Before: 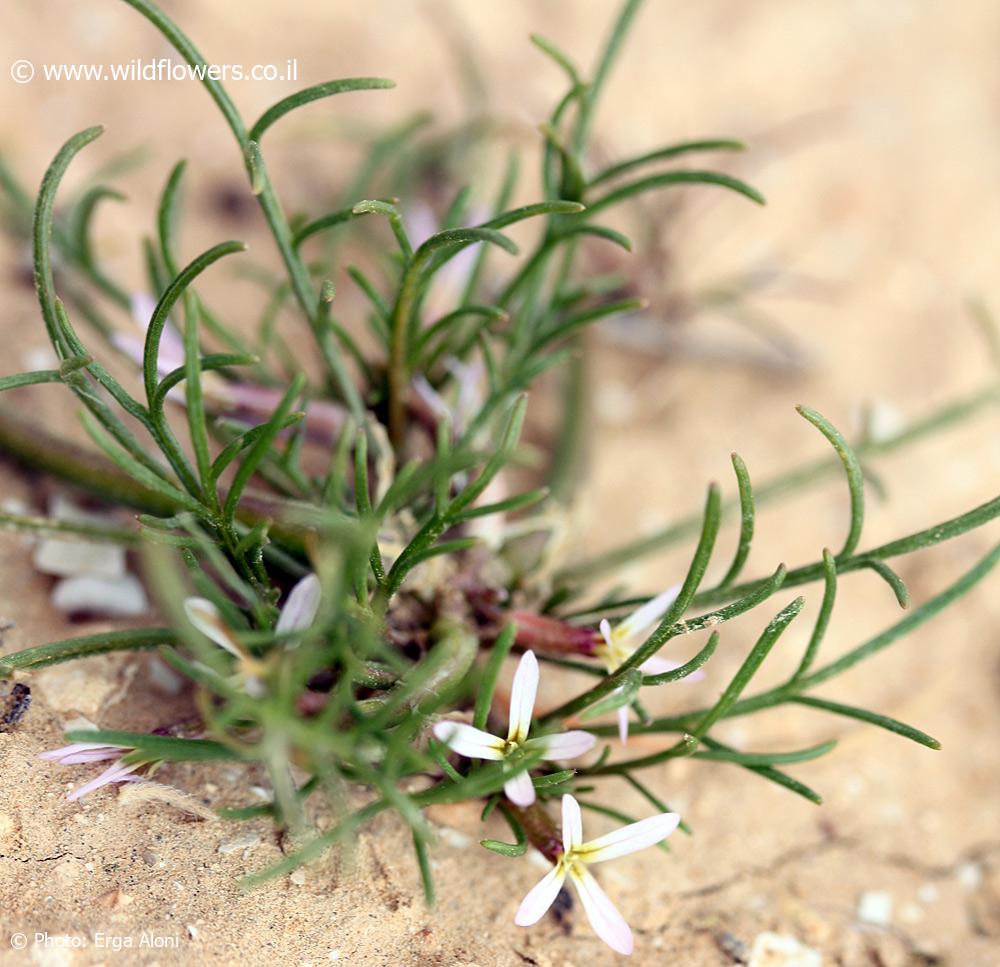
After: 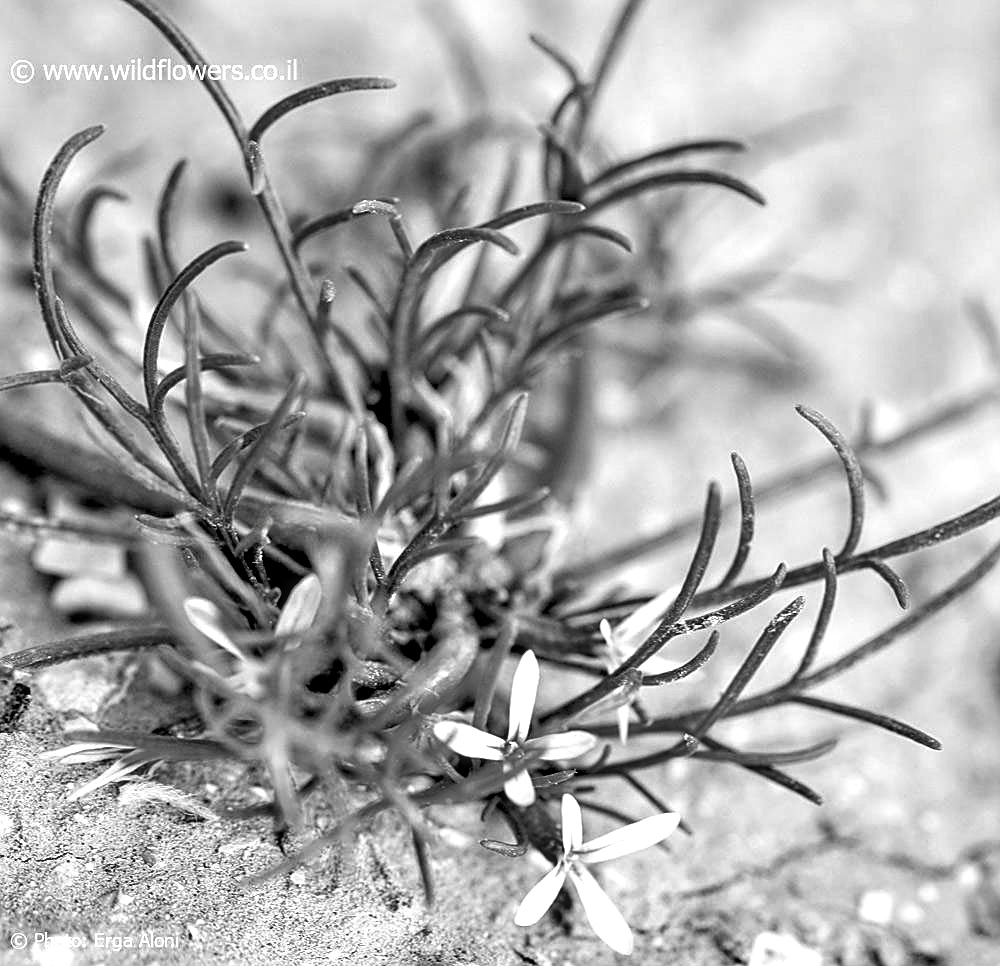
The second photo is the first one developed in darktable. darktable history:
exposure: compensate highlight preservation false
local contrast: on, module defaults
color balance rgb: highlights gain › chroma 0.143%, highlights gain › hue 330.21°, perceptual saturation grading › global saturation 19.902%, saturation formula JzAzBz (2021)
sharpen: on, module defaults
contrast brightness saturation: saturation -0.998
crop: bottom 0.061%
tone equalizer: -7 EV 0.154 EV, -6 EV 0.6 EV, -5 EV 1.11 EV, -4 EV 1.32 EV, -3 EV 1.15 EV, -2 EV 0.6 EV, -1 EV 0.159 EV
contrast equalizer: y [[0.6 ×6], [0.55 ×6], [0 ×6], [0 ×6], [0 ×6]]
